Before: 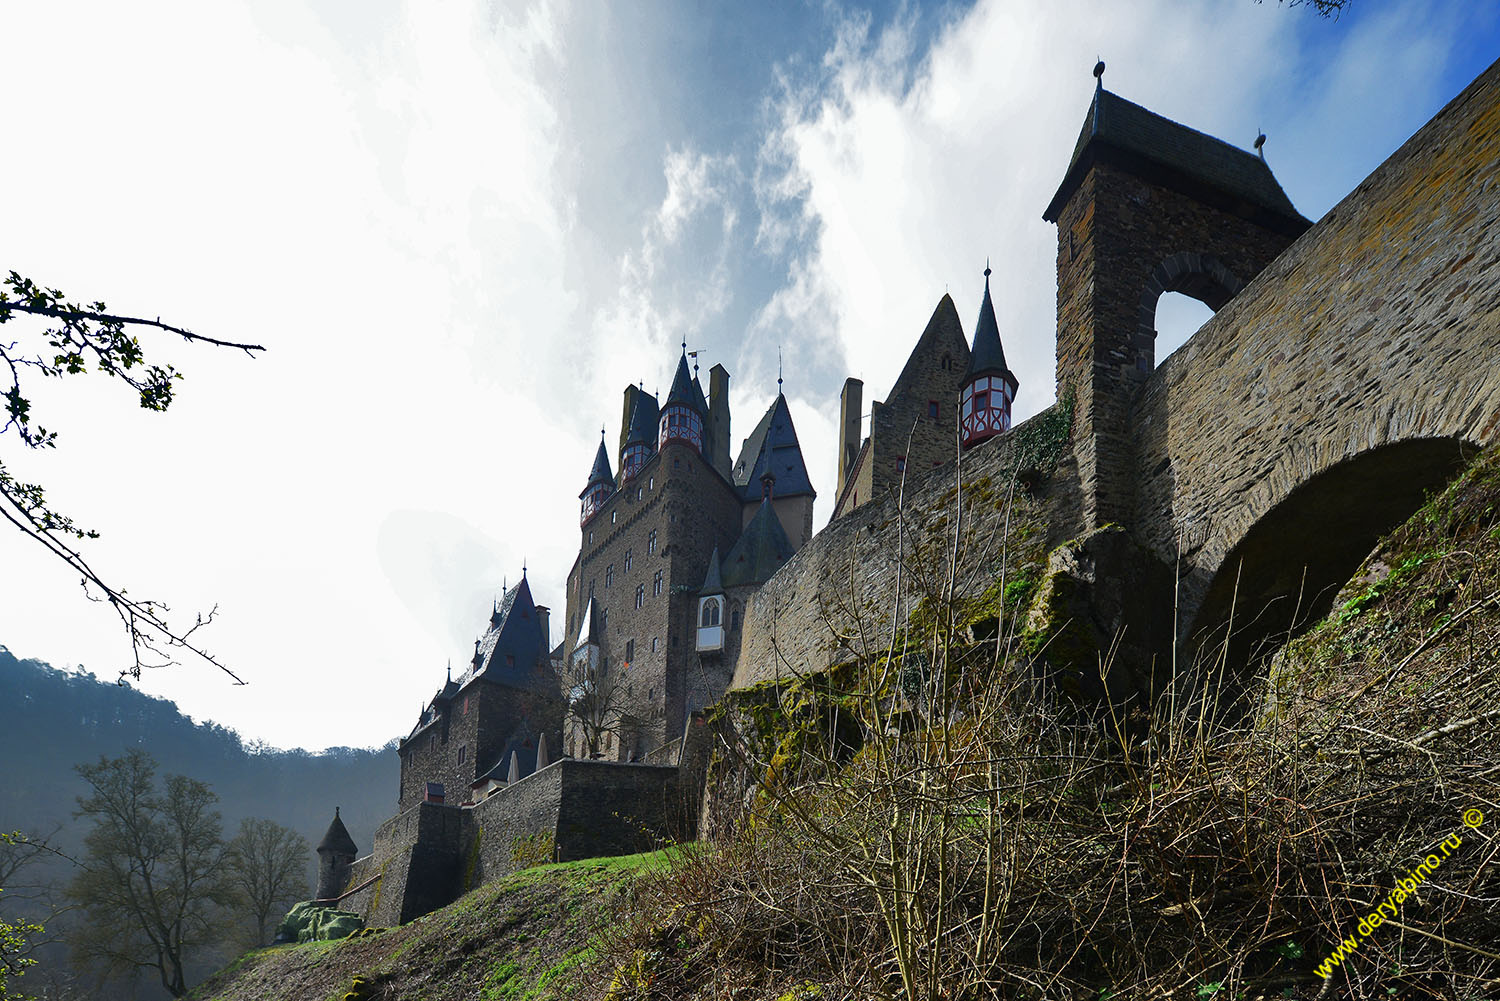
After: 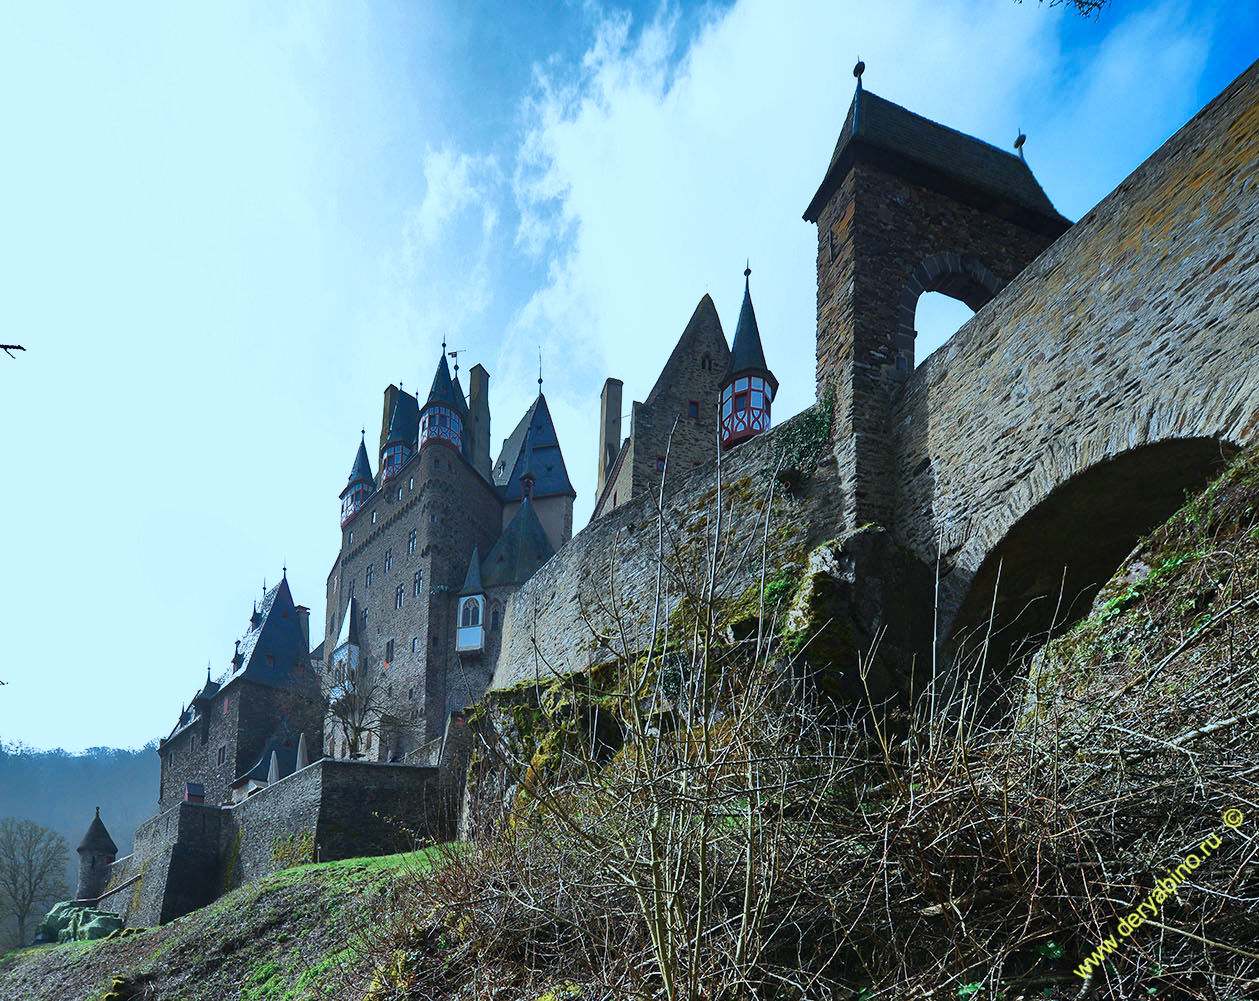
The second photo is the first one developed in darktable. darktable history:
color correction: highlights a* -9.24, highlights b* -23.02
base curve: curves: ch0 [(0, 0) (0.088, 0.125) (0.176, 0.251) (0.354, 0.501) (0.613, 0.749) (1, 0.877)], preserve colors none
crop: left 16.006%
